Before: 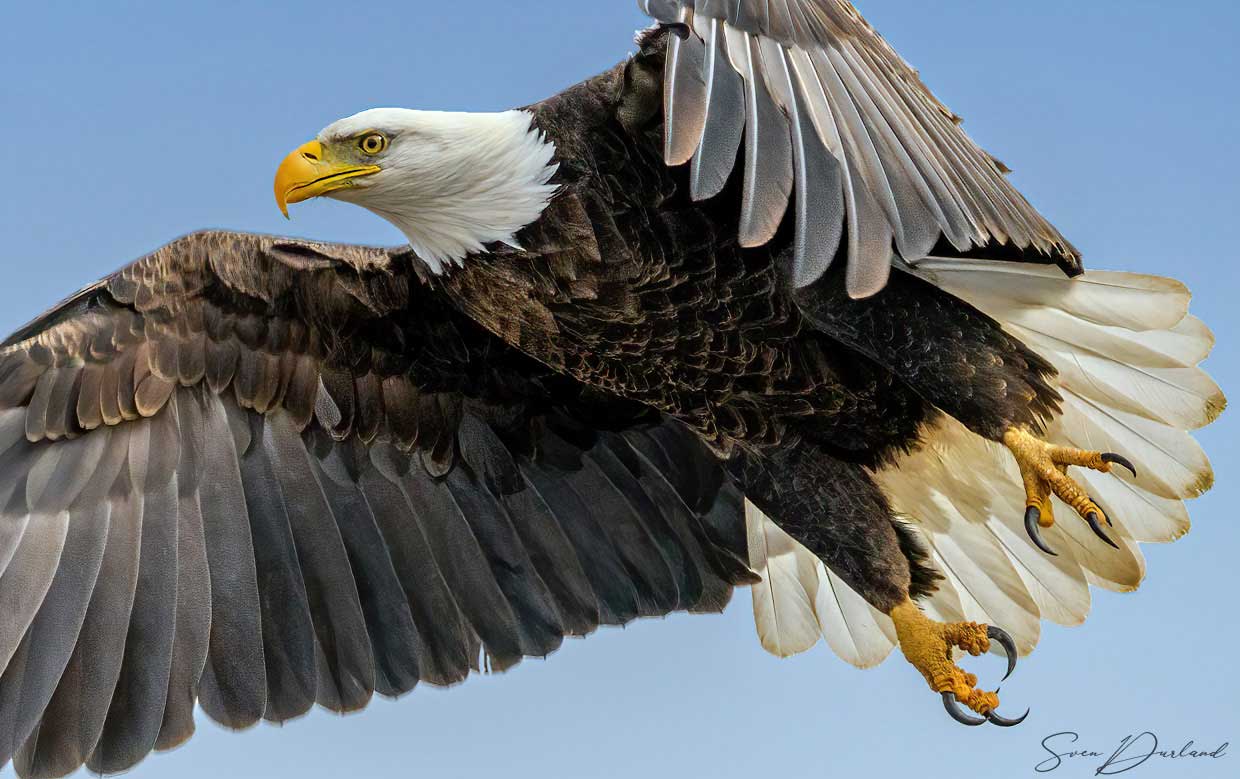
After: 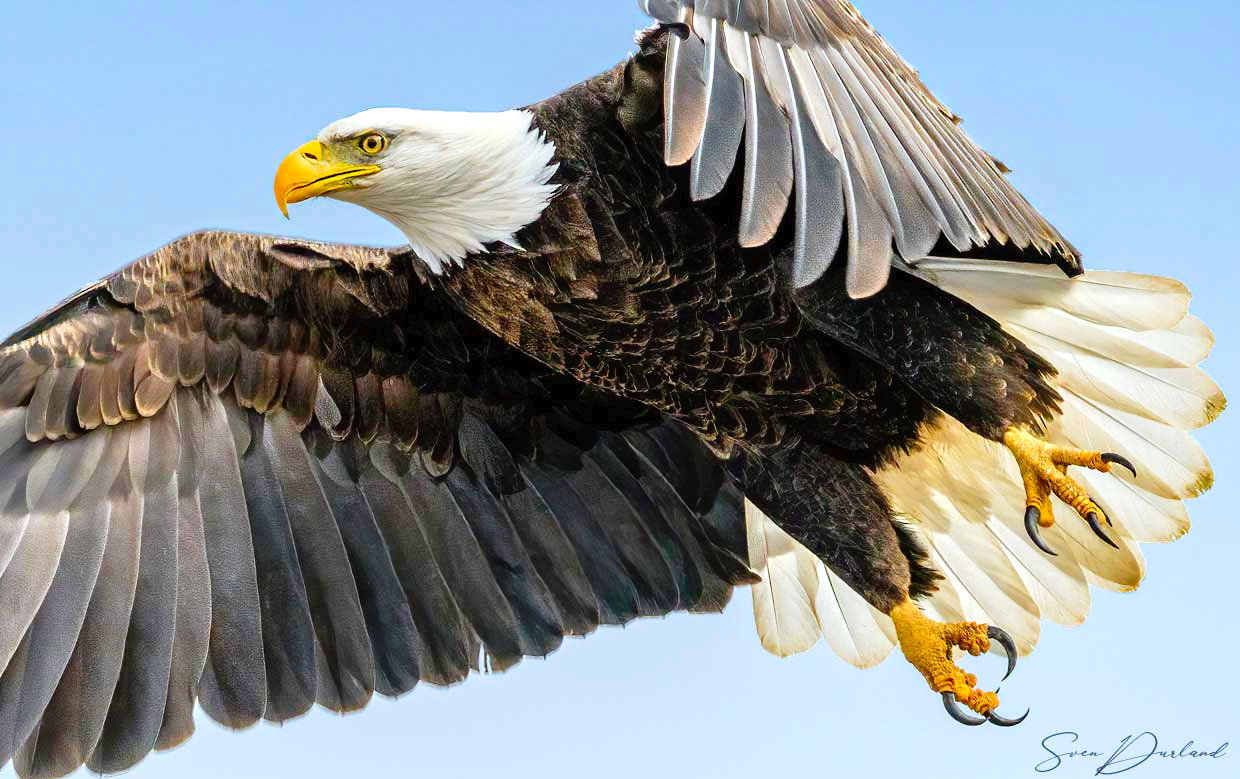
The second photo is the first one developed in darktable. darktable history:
tone curve: curves: ch0 [(0, 0) (0.003, 0.019) (0.011, 0.019) (0.025, 0.026) (0.044, 0.043) (0.069, 0.066) (0.1, 0.095) (0.136, 0.133) (0.177, 0.181) (0.224, 0.233) (0.277, 0.302) (0.335, 0.375) (0.399, 0.452) (0.468, 0.532) (0.543, 0.609) (0.623, 0.695) (0.709, 0.775) (0.801, 0.865) (0.898, 0.932) (1, 1)], preserve colors none
exposure: exposure 0.426 EV, compensate highlight preservation false
contrast brightness saturation: saturation 0.18
